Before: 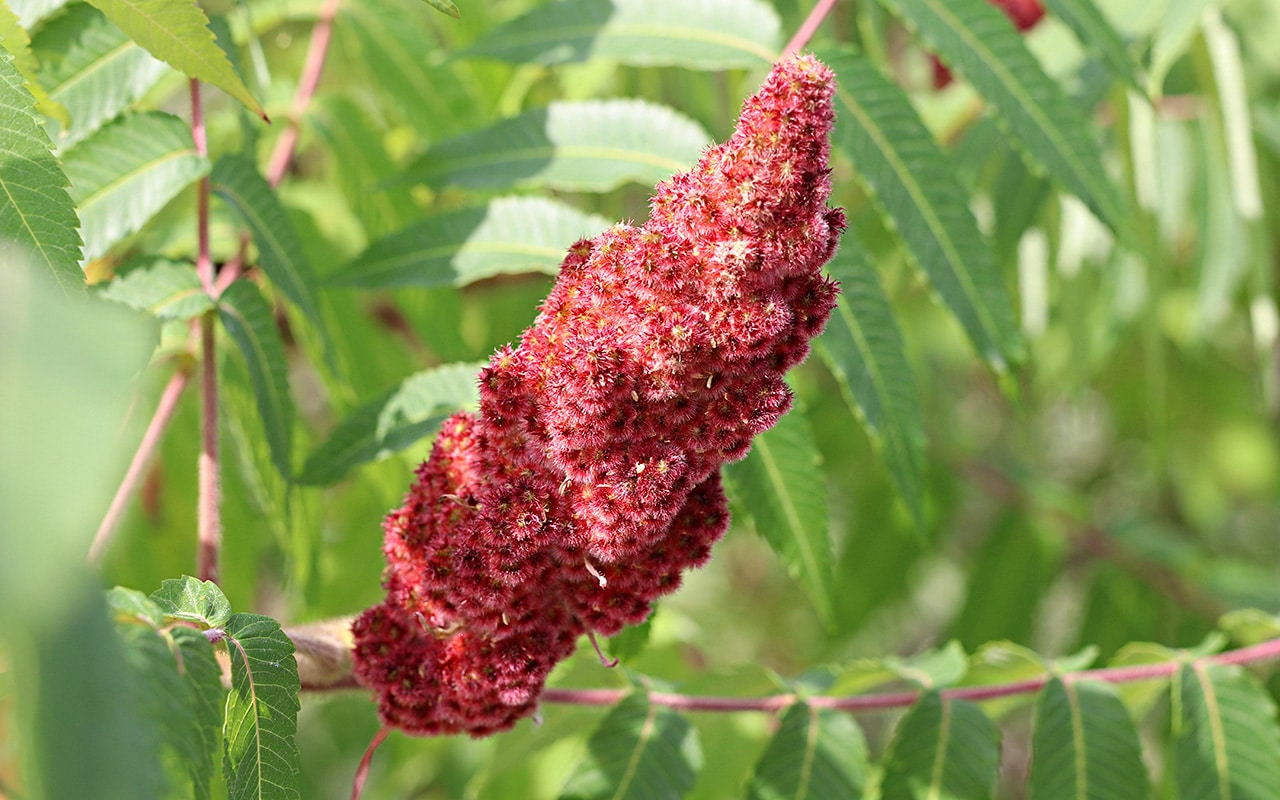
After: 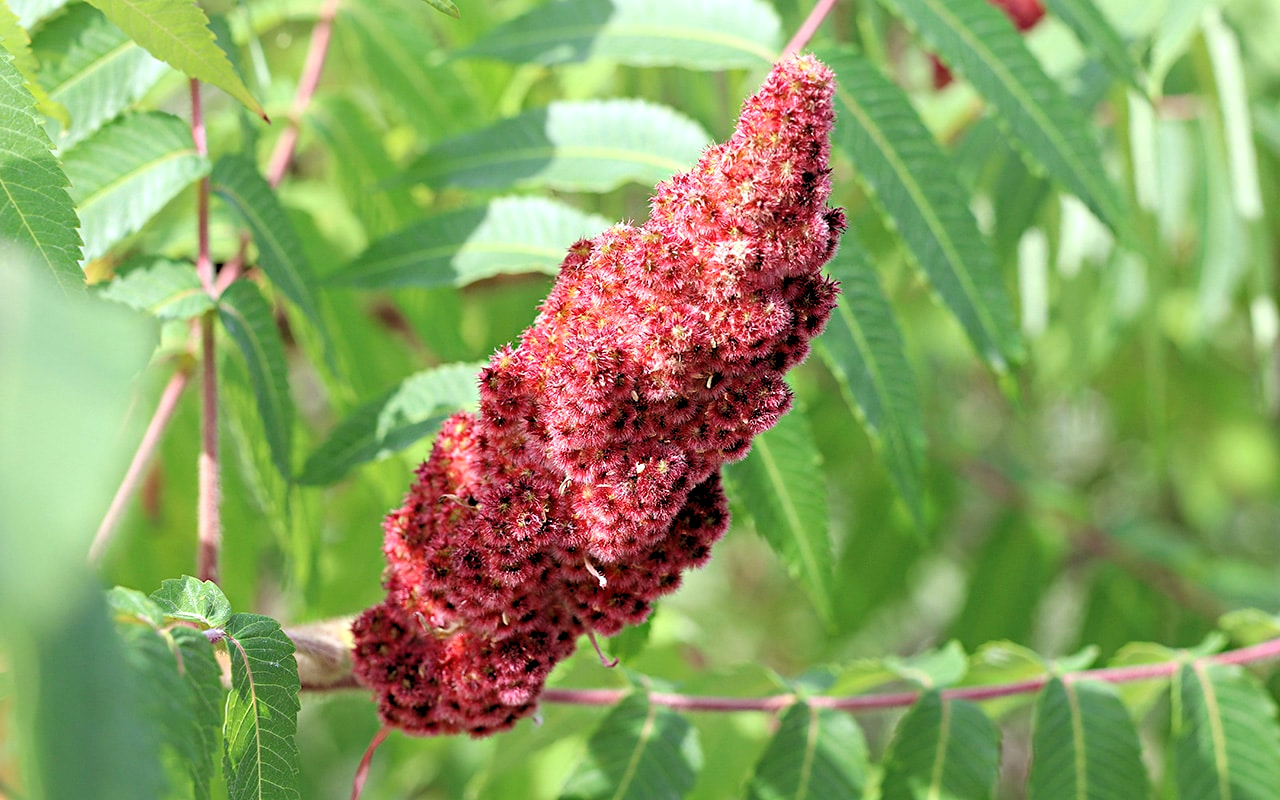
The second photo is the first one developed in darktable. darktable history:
rgb levels: levels [[0.013, 0.434, 0.89], [0, 0.5, 1], [0, 0.5, 1]]
color calibration: illuminant Planckian (black body), adaptation linear Bradford (ICC v4), x 0.361, y 0.366, temperature 4511.61 K, saturation algorithm version 1 (2020)
